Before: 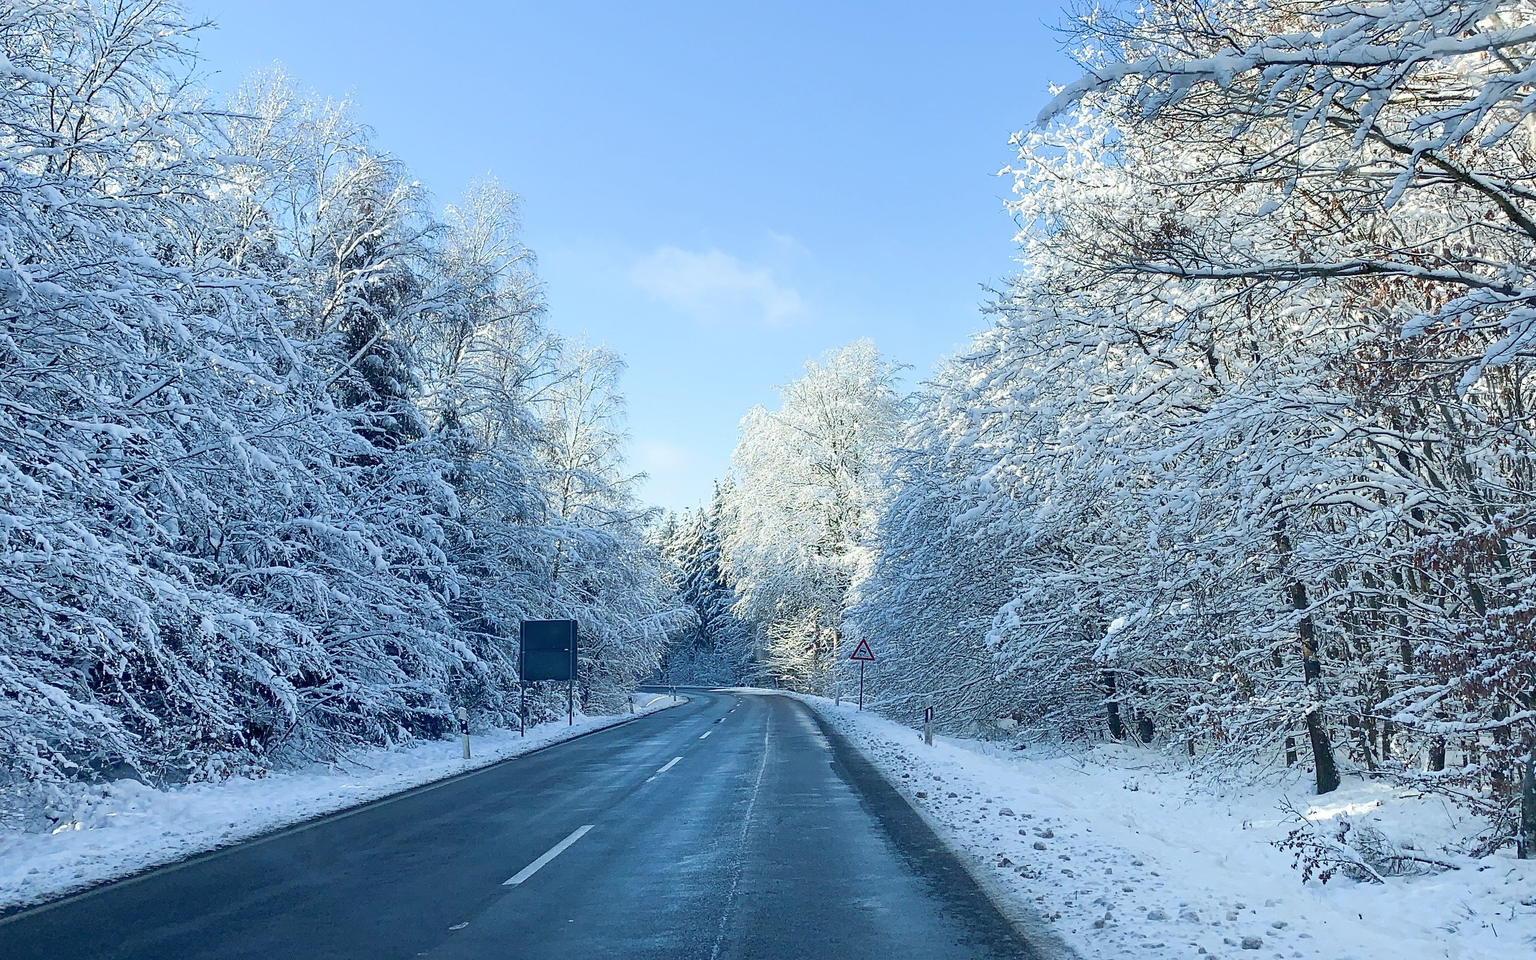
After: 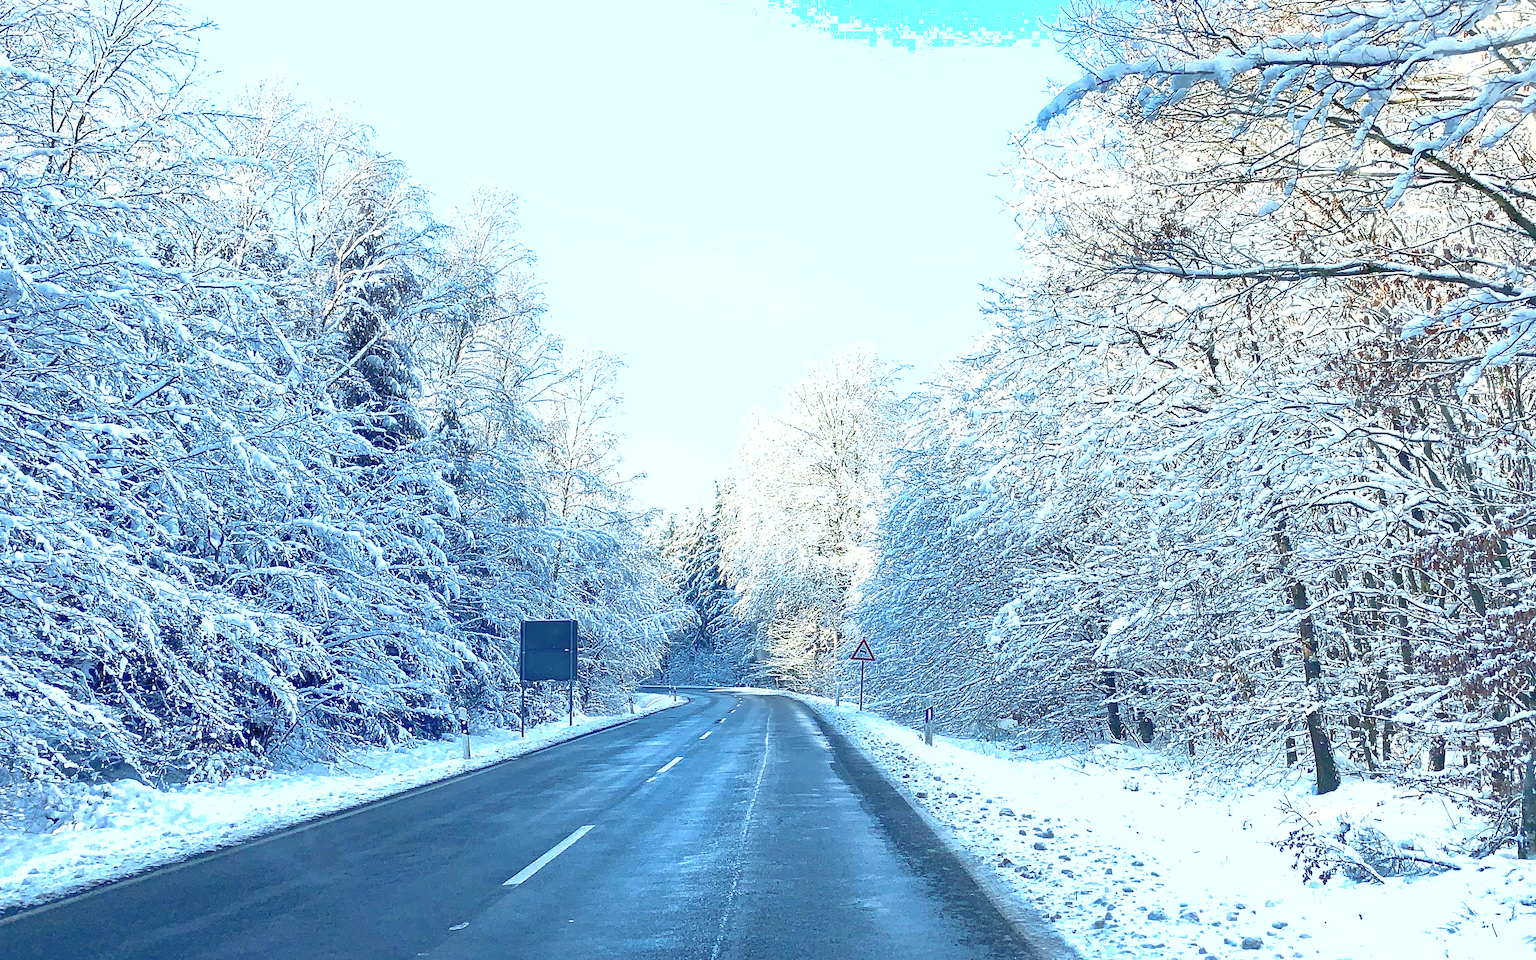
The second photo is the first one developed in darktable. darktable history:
exposure: black level correction 0, exposure 1.104 EV, compensate highlight preservation false
shadows and highlights: on, module defaults
